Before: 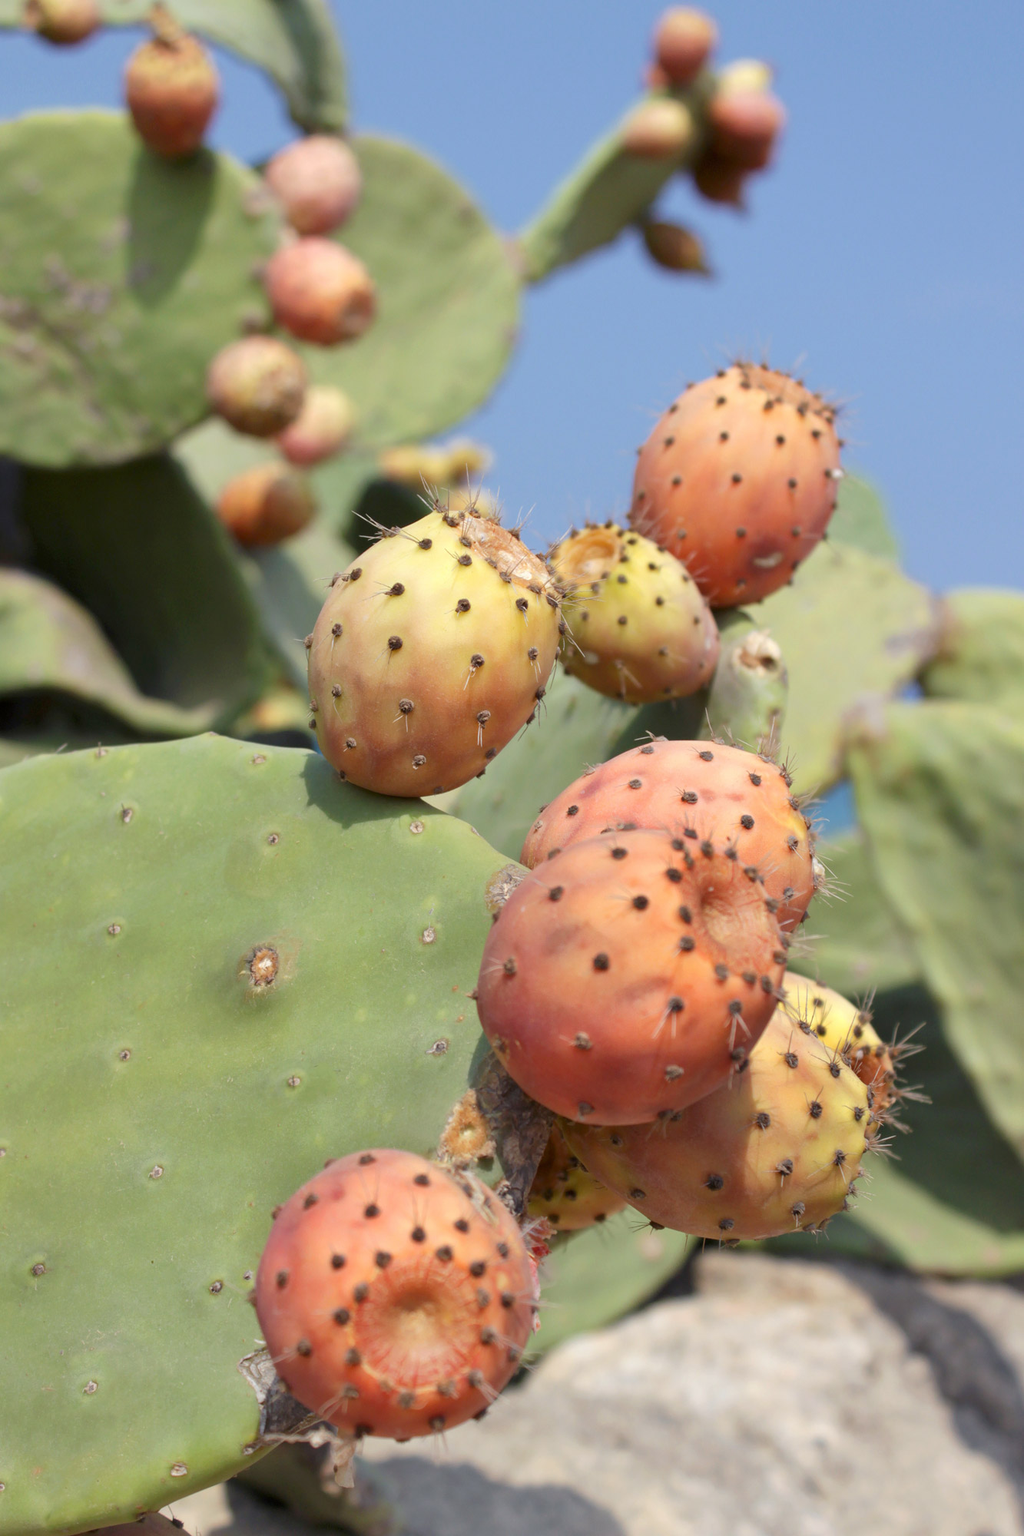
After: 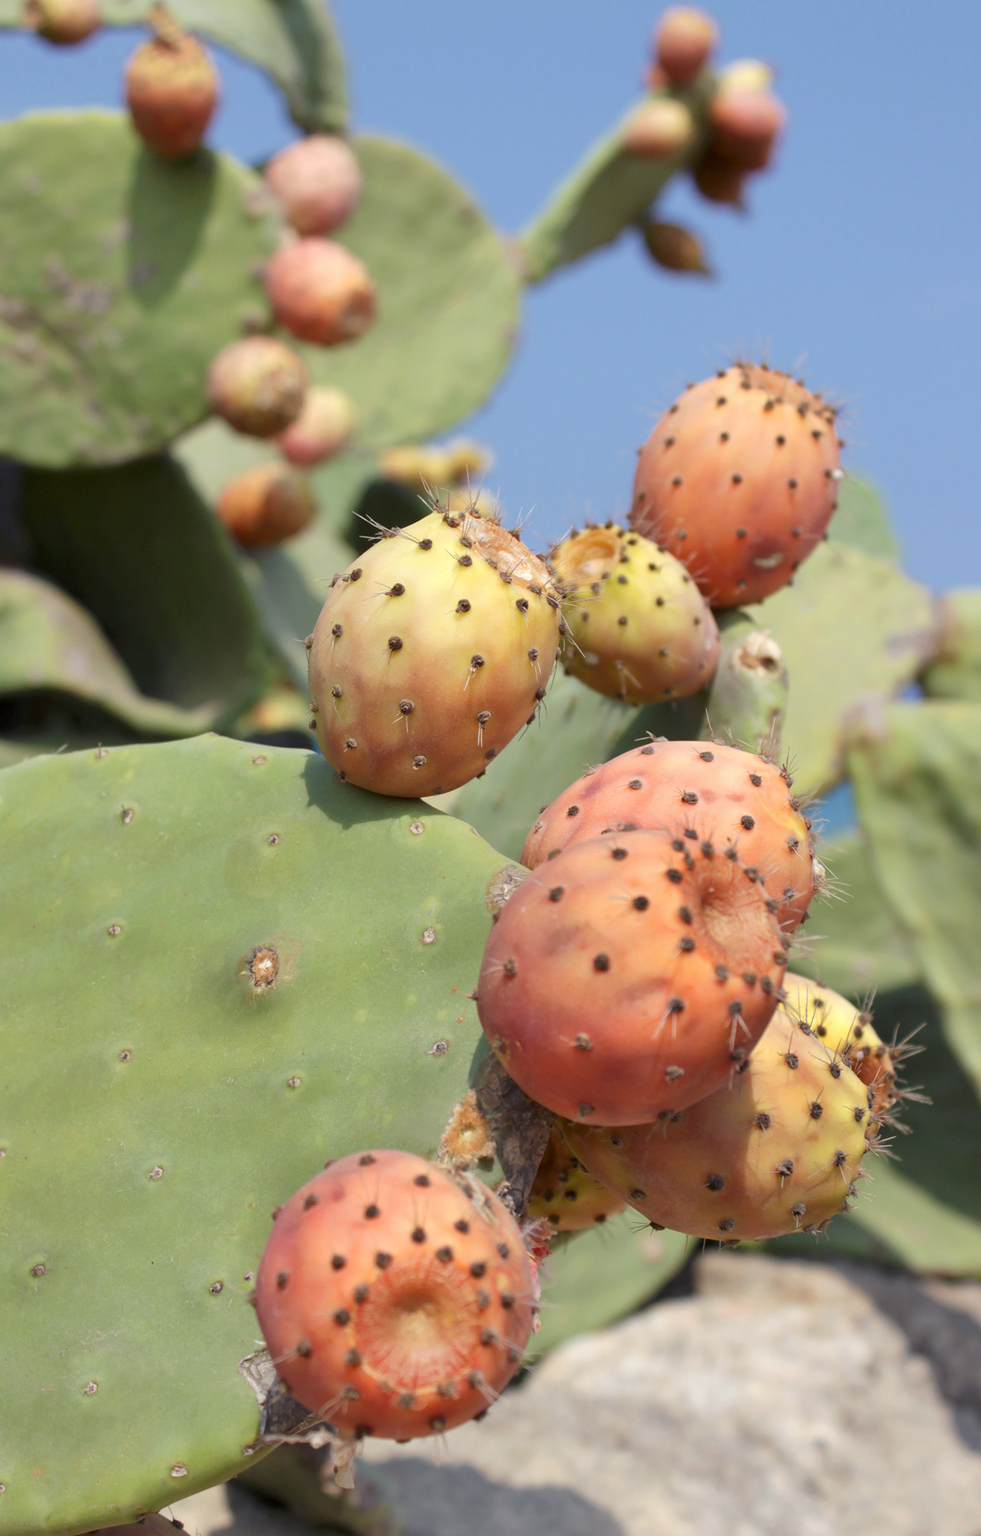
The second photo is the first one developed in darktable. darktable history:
crop: right 4.126%, bottom 0.031%
